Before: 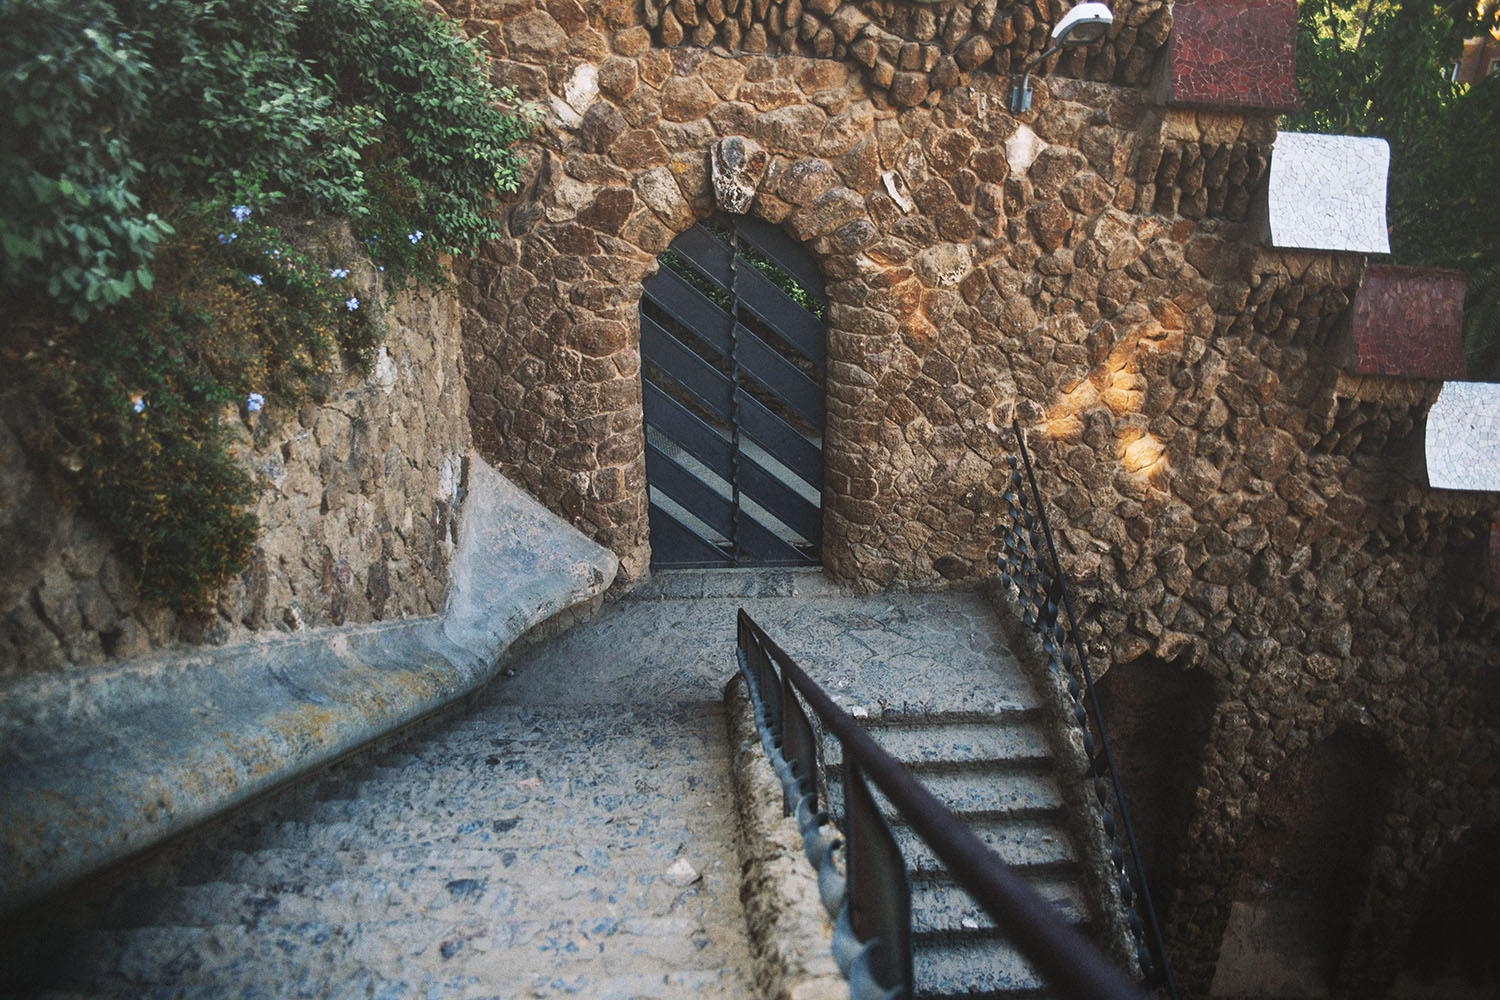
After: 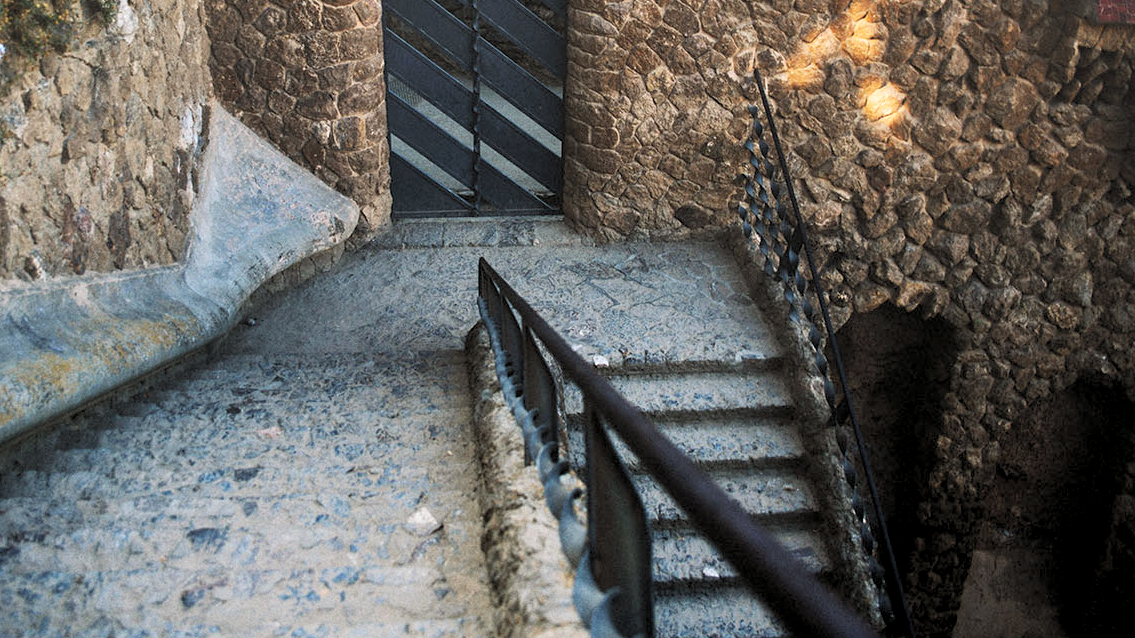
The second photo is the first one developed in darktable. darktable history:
crop and rotate: left 17.299%, top 35.115%, right 7.015%, bottom 1.024%
rgb levels: levels [[0.01, 0.419, 0.839], [0, 0.5, 1], [0, 0.5, 1]]
